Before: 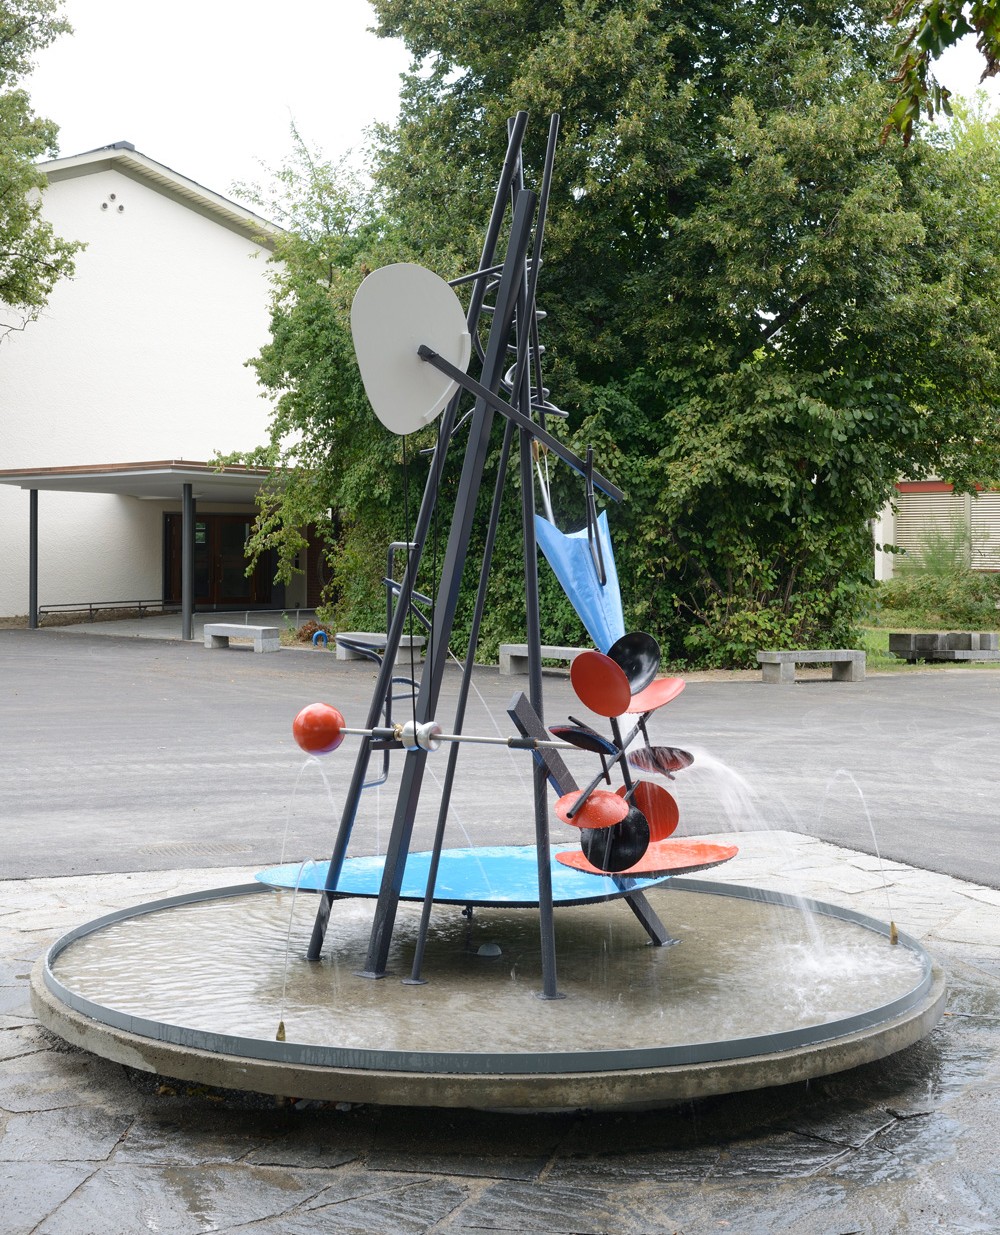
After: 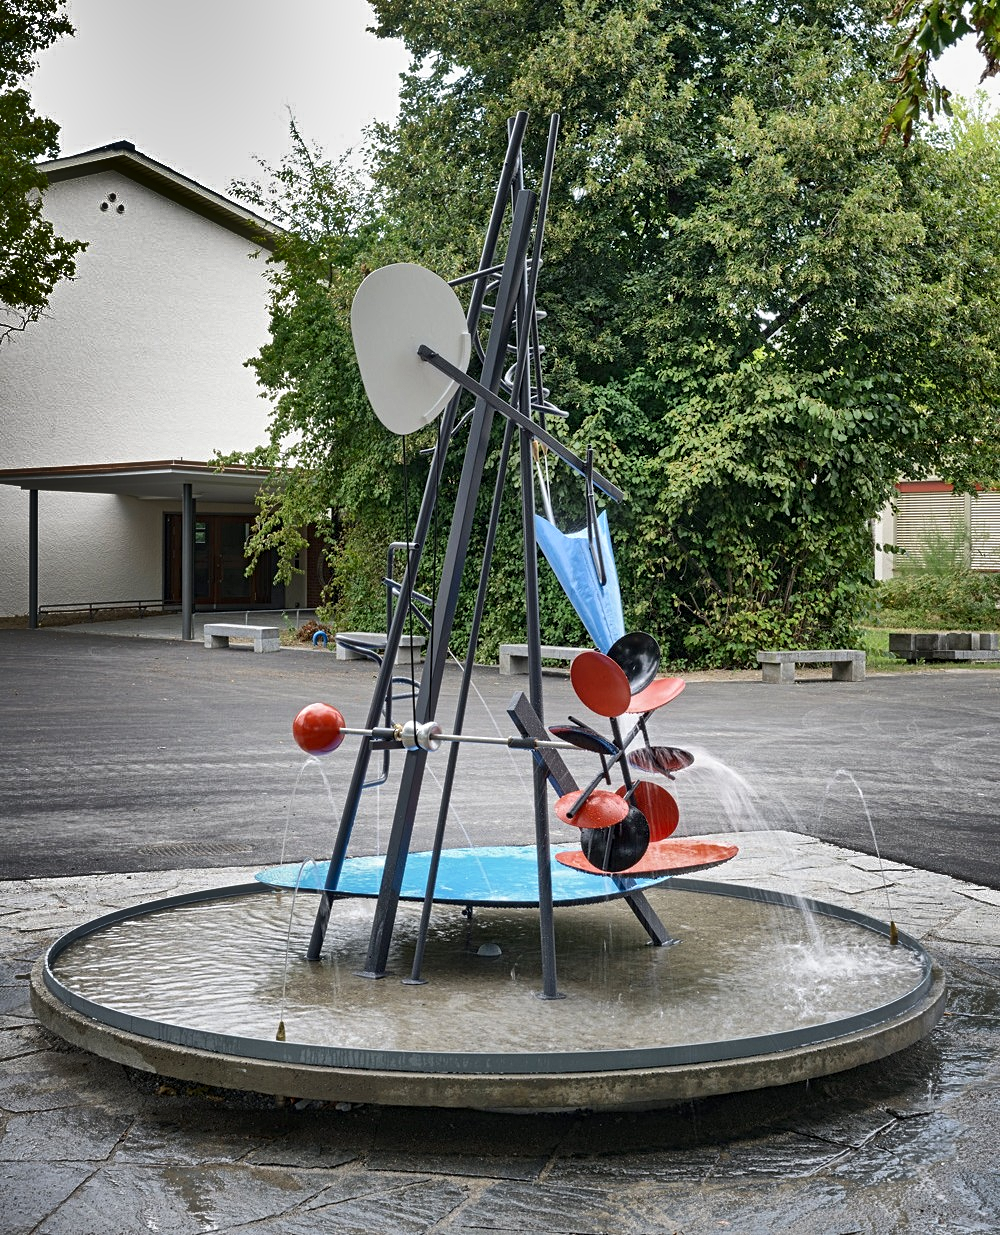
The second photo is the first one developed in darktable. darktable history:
contrast equalizer: octaves 7, y [[0.5, 0.5, 0.5, 0.539, 0.64, 0.611], [0.5 ×6], [0.5 ×6], [0 ×6], [0 ×6]]
shadows and highlights: radius 124.06, shadows 99.59, white point adjustment -3.08, highlights -98.43, soften with gaussian
